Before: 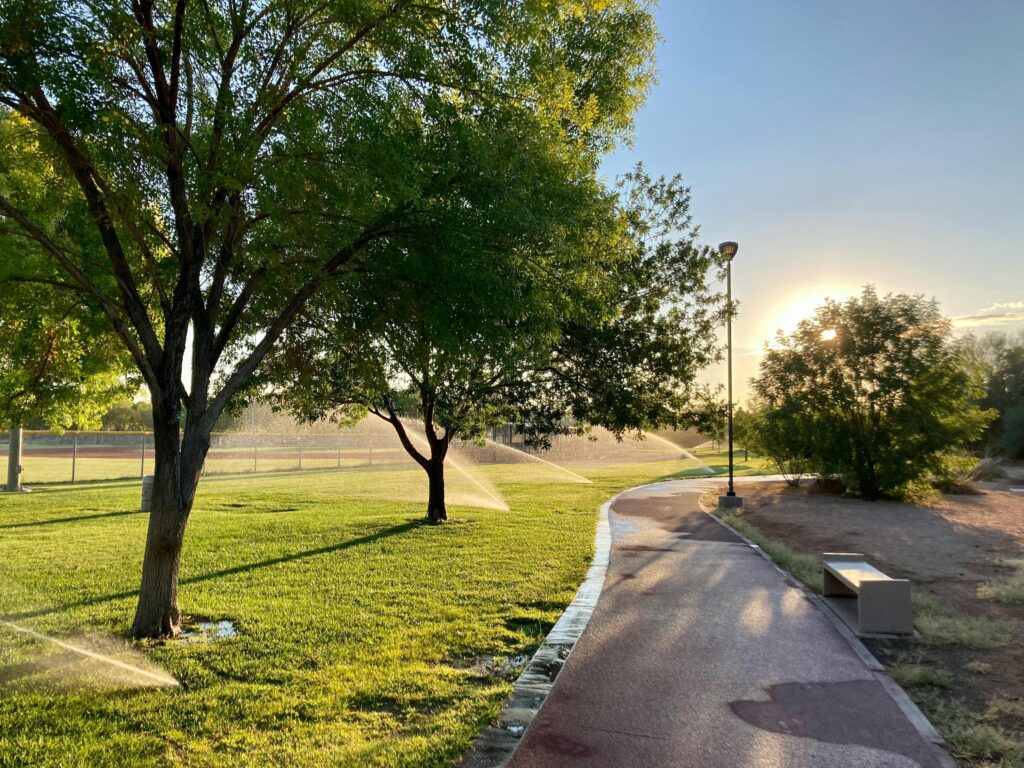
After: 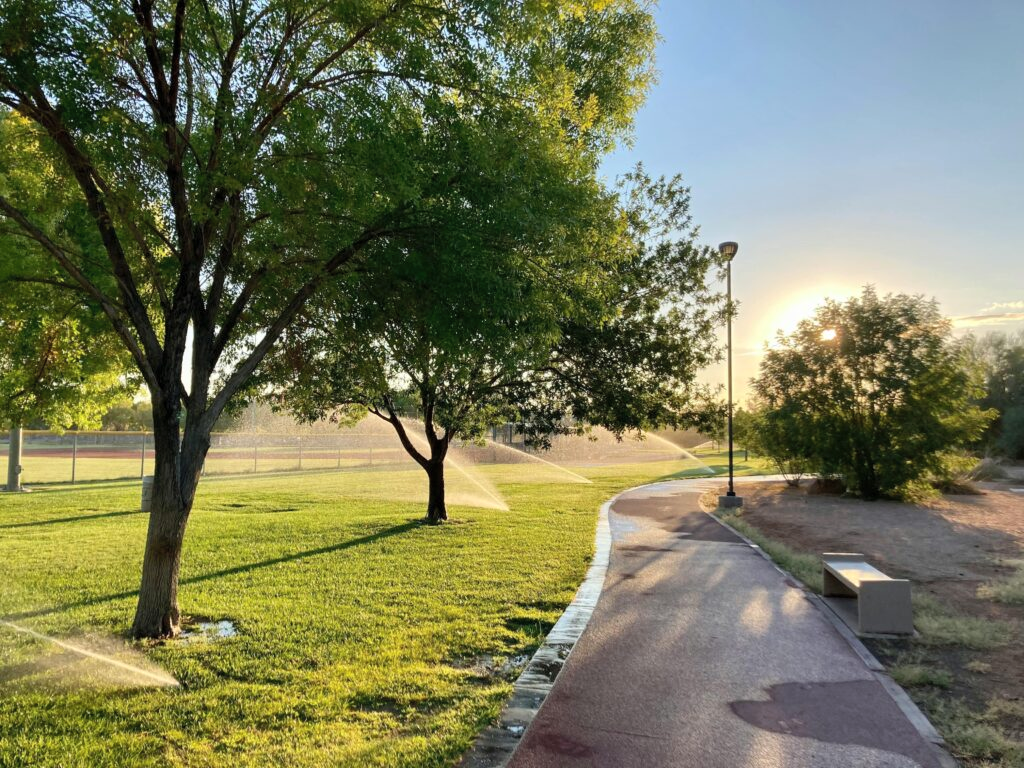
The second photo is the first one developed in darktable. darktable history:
contrast brightness saturation: contrast 0.051, brightness 0.067, saturation 0.01
